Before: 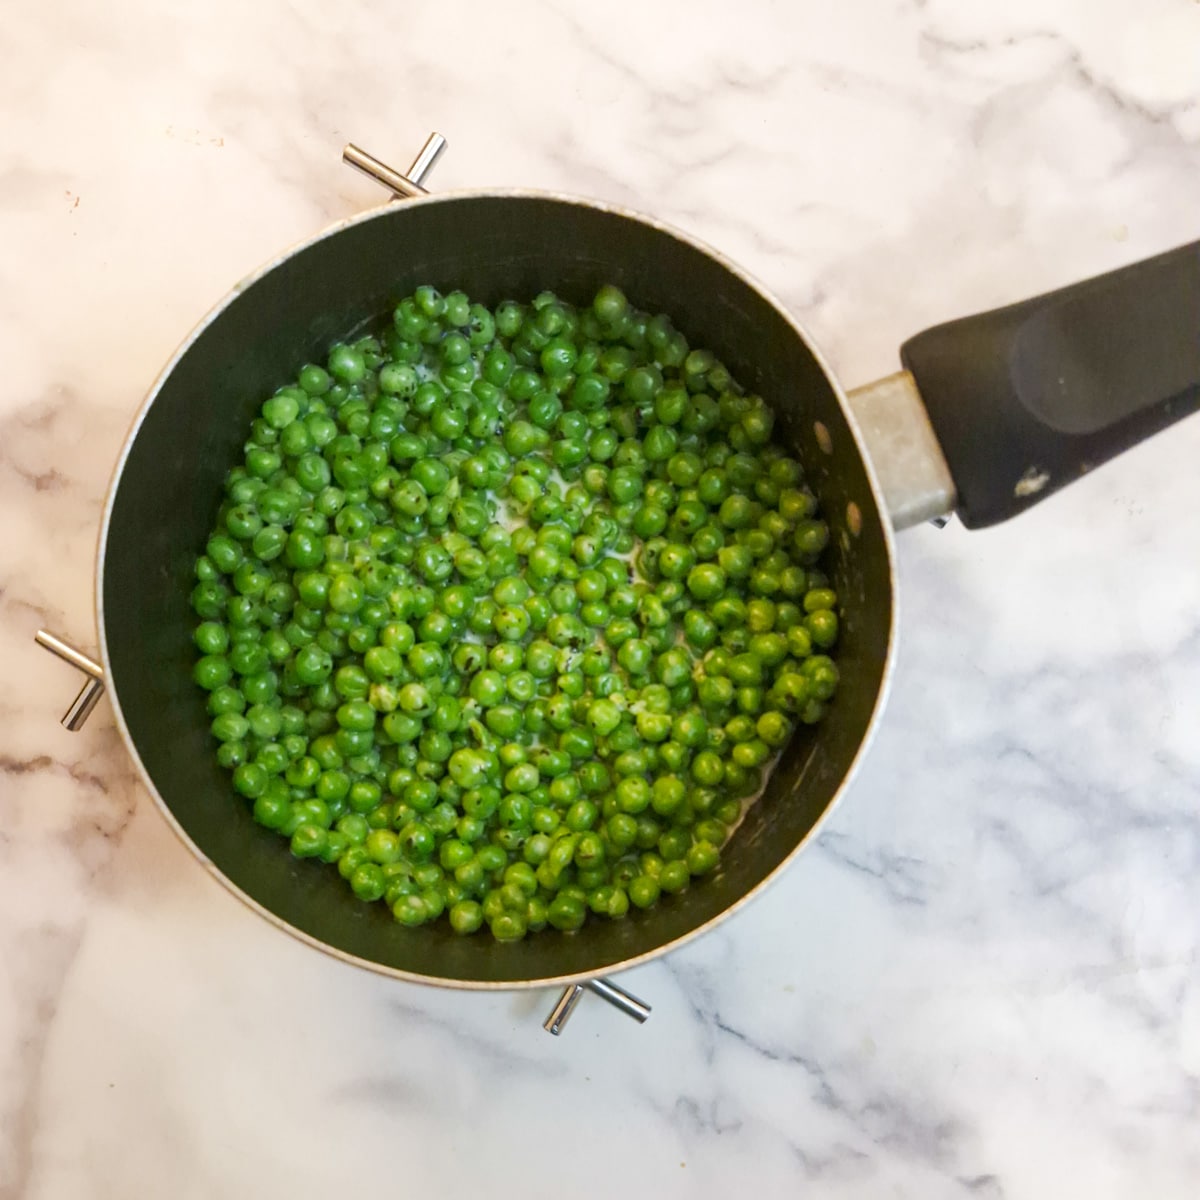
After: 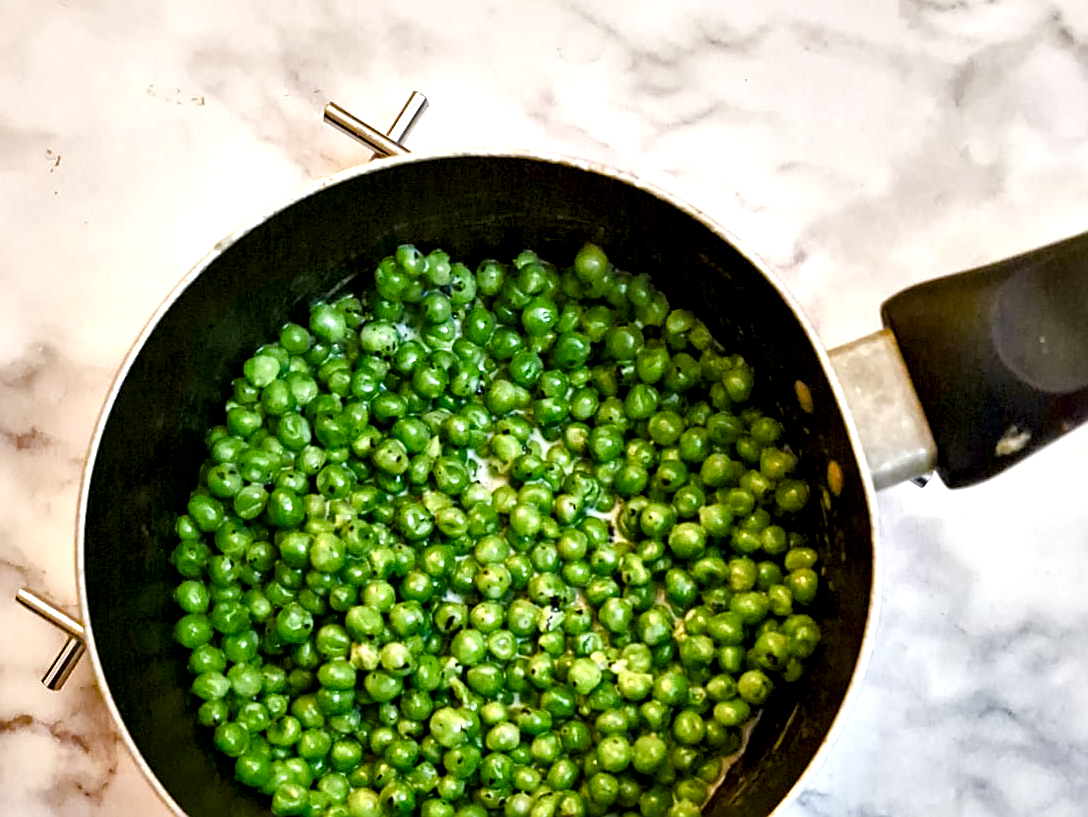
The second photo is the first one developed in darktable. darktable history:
color balance rgb: perceptual saturation grading › global saturation 0.652%, perceptual saturation grading › highlights -16.922%, perceptual saturation grading › mid-tones 33.302%, perceptual saturation grading › shadows 50.455%, global vibrance 9.375%
sharpen: on, module defaults
contrast equalizer: octaves 7, y [[0.6 ×6], [0.55 ×6], [0 ×6], [0 ×6], [0 ×6]]
crop: left 1.621%, top 3.425%, right 7.659%, bottom 28.435%
local contrast: mode bilateral grid, contrast 21, coarseness 50, detail 172%, midtone range 0.2
